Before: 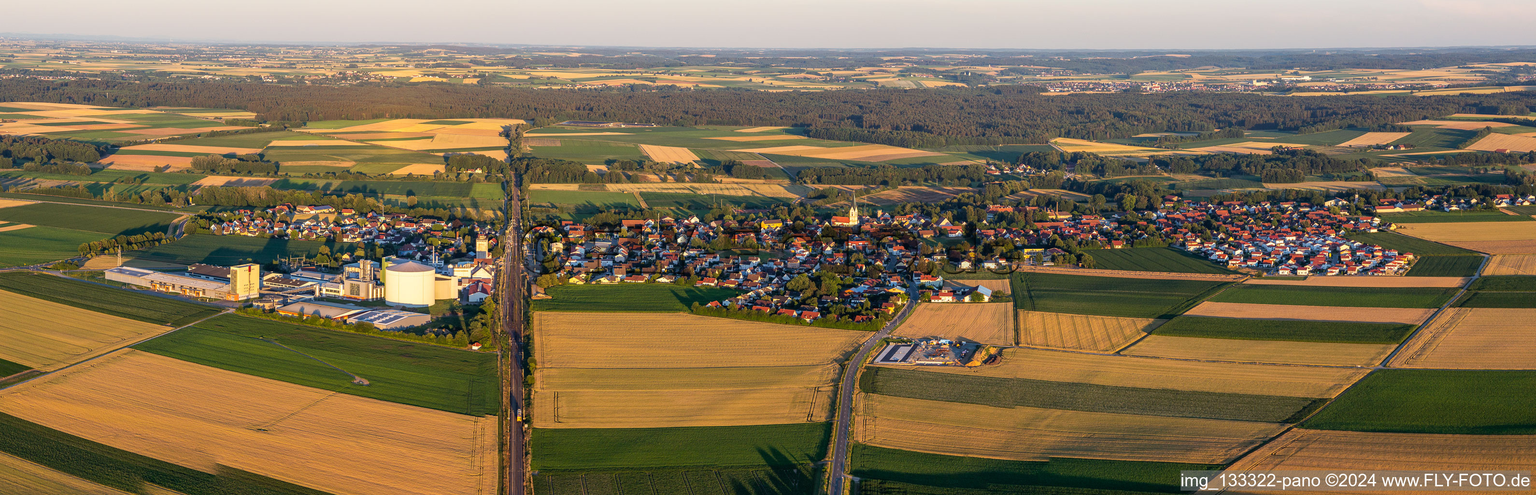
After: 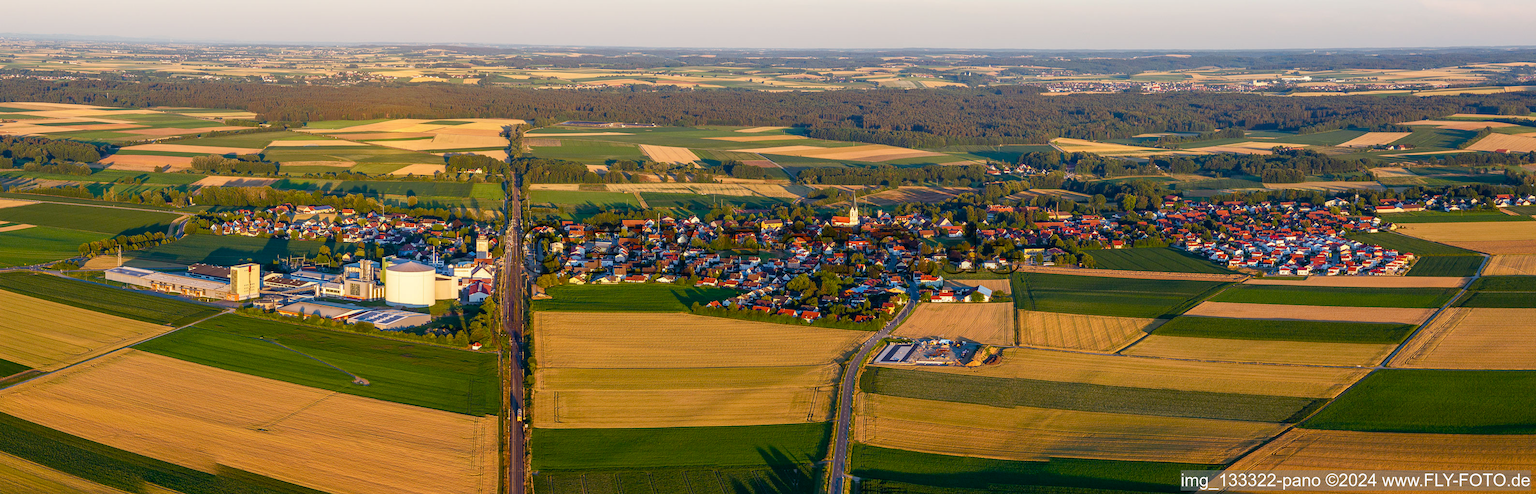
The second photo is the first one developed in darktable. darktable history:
color balance rgb: perceptual saturation grading › global saturation 40.091%, perceptual saturation grading › highlights -50.441%, perceptual saturation grading › shadows 30.548%
